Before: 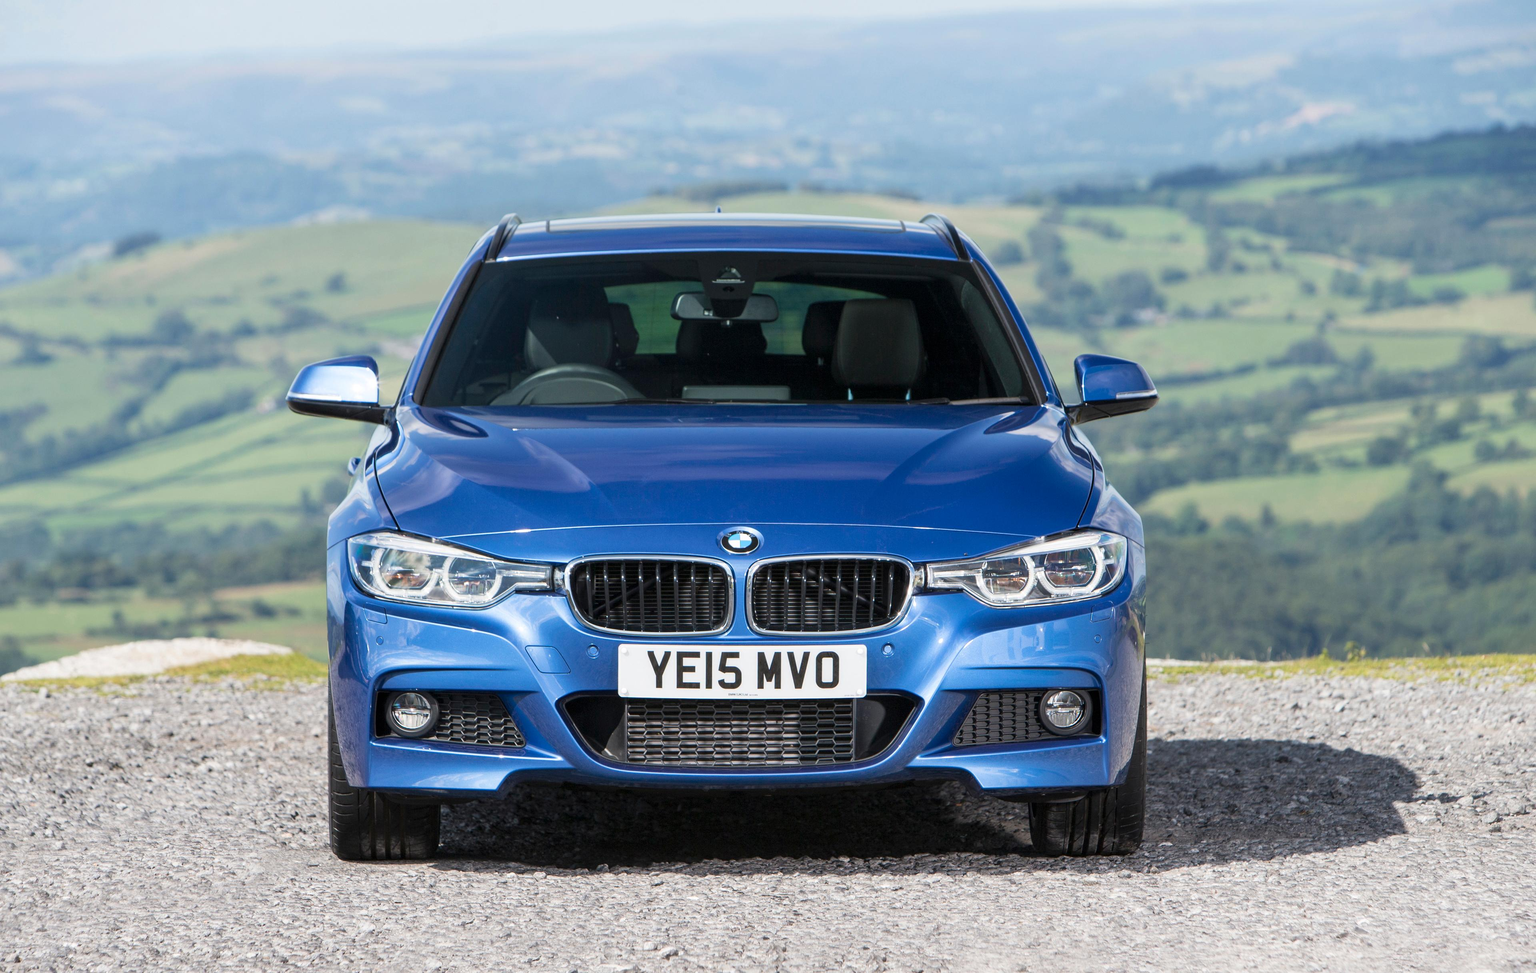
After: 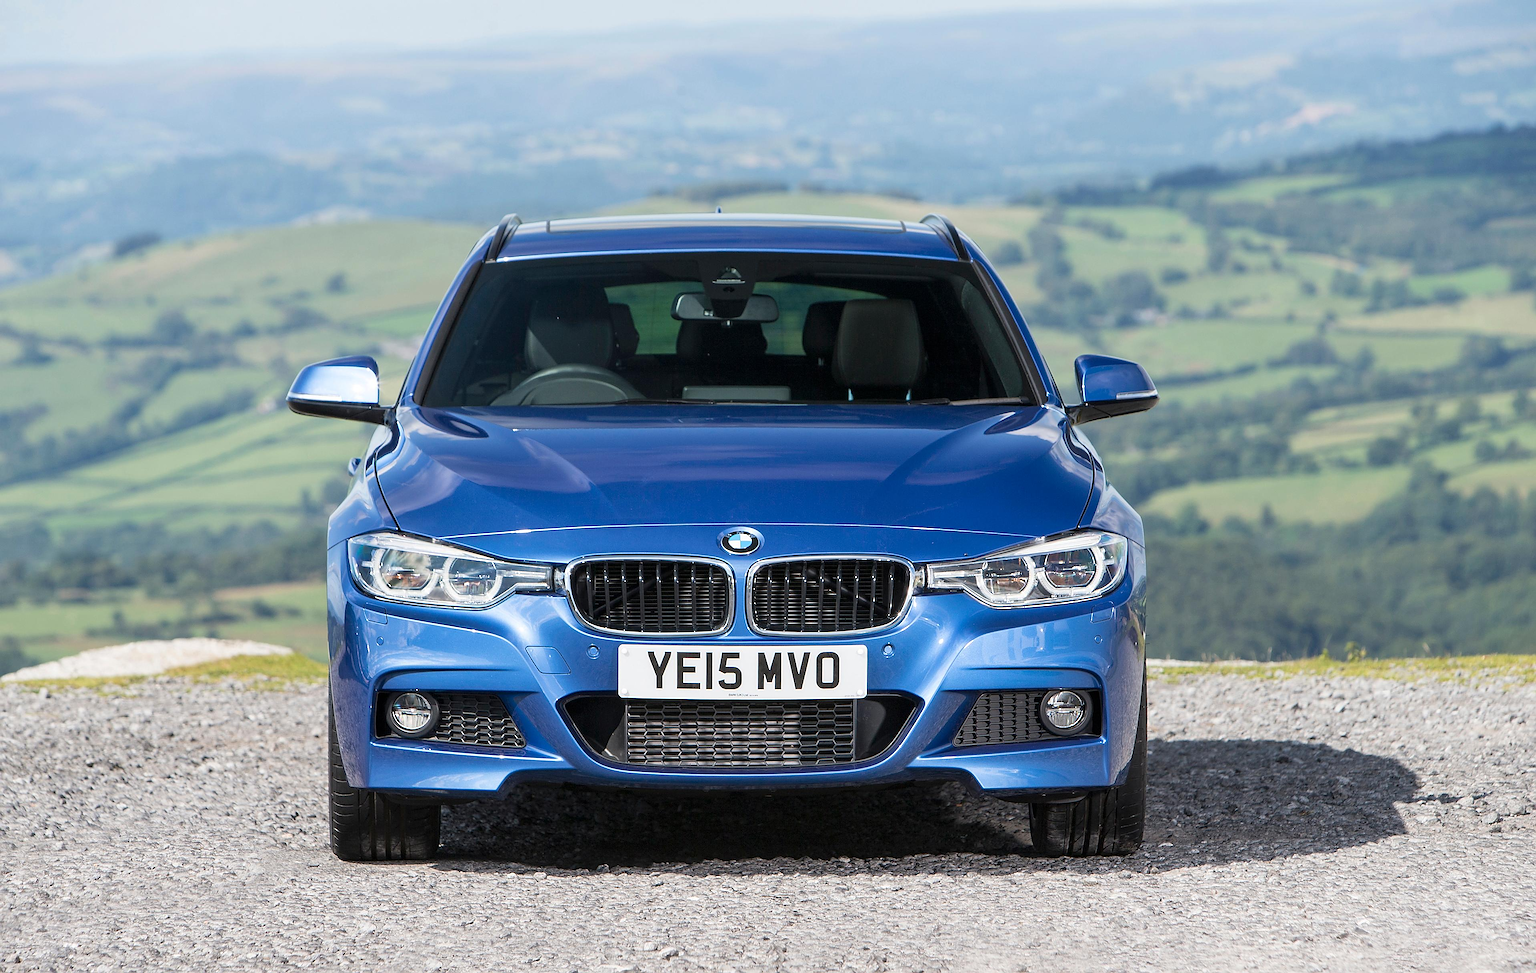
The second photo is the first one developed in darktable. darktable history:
sharpen: radius 1.413, amount 1.252, threshold 0.728
